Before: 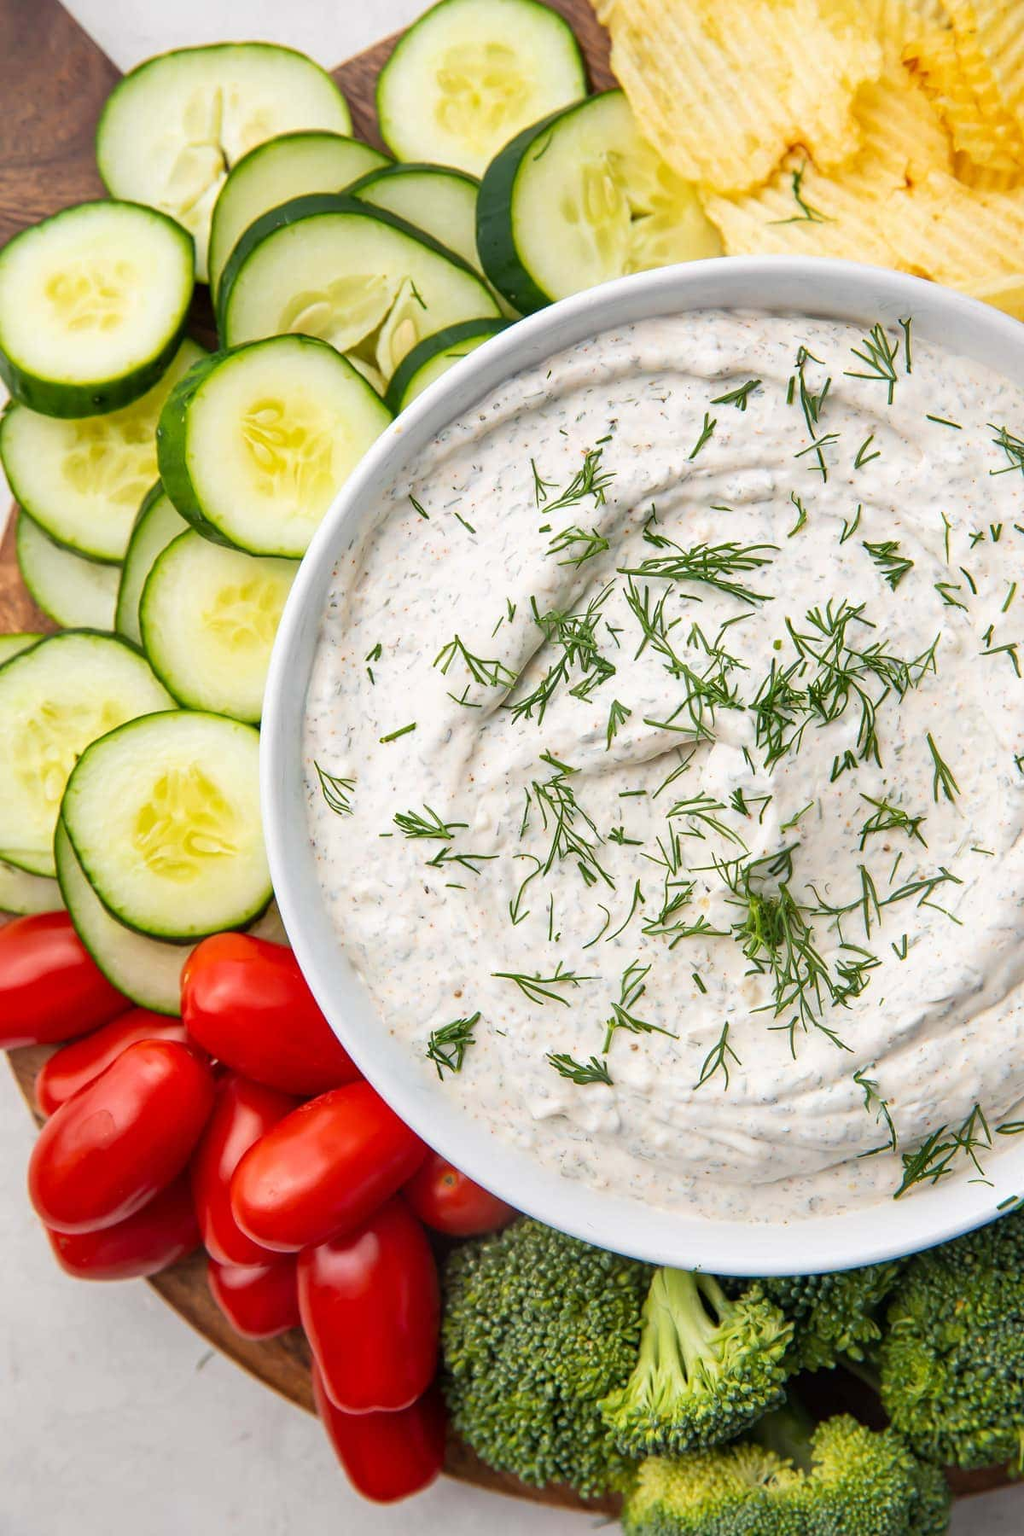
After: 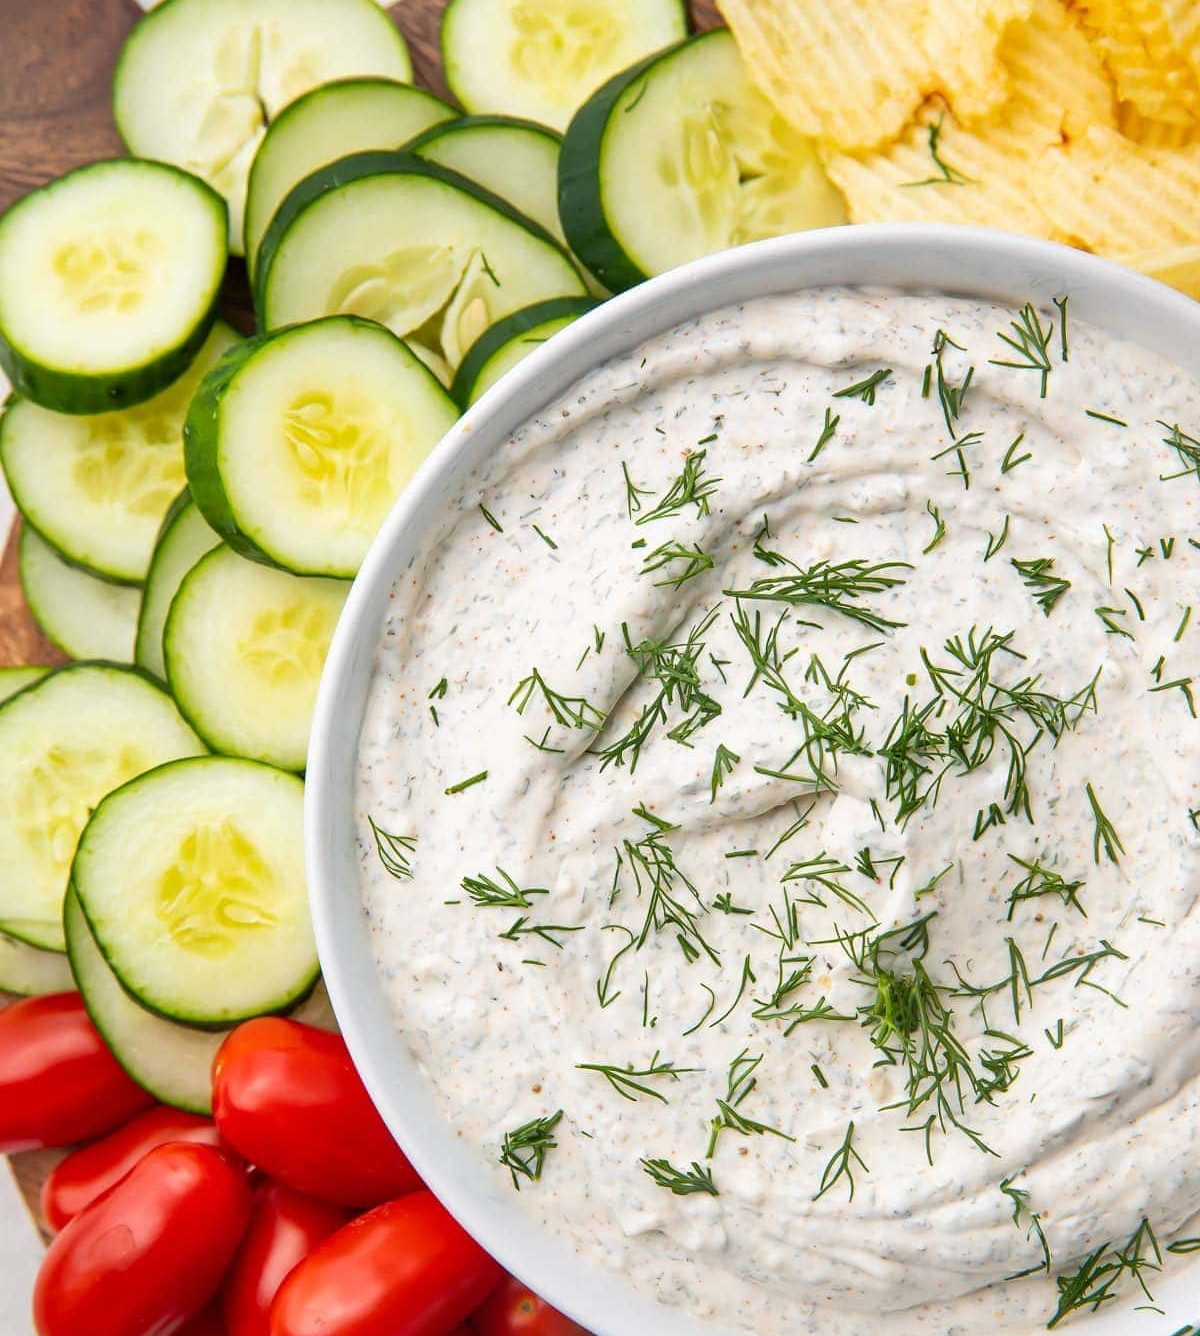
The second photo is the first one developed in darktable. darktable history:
crop: top 4.273%, bottom 21.469%
